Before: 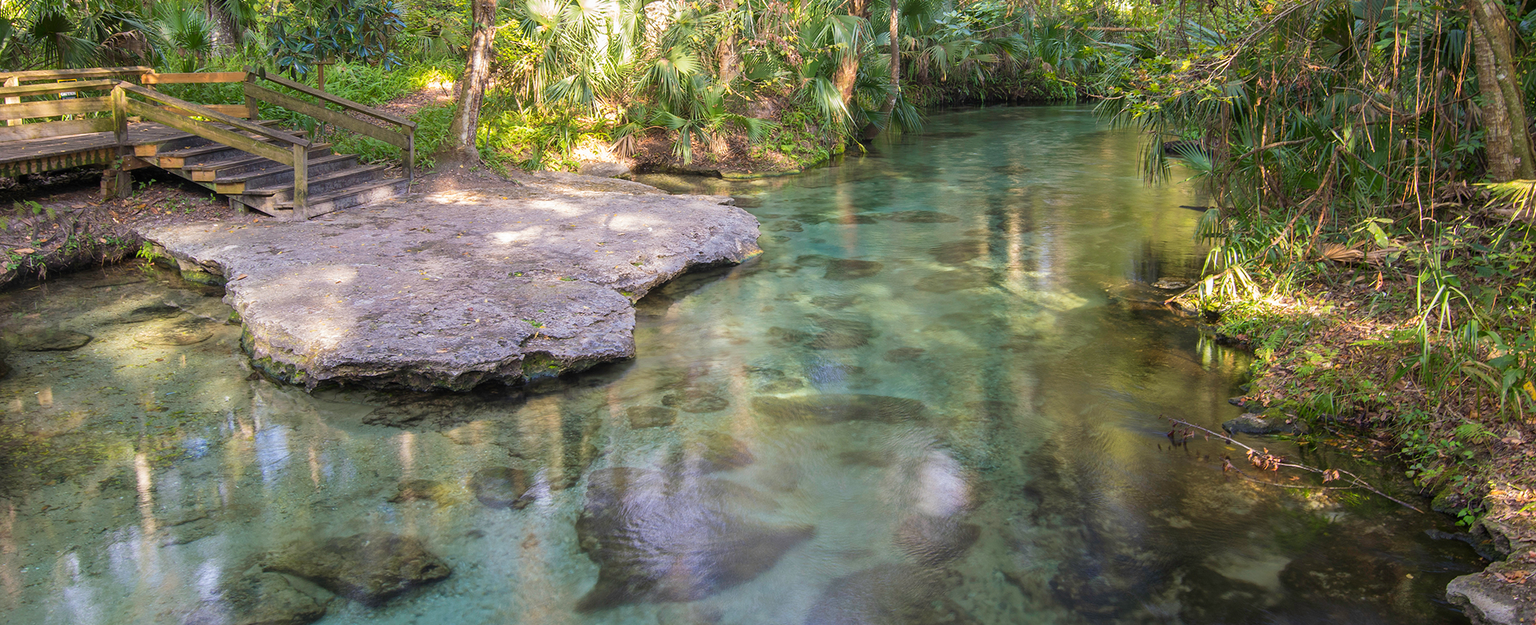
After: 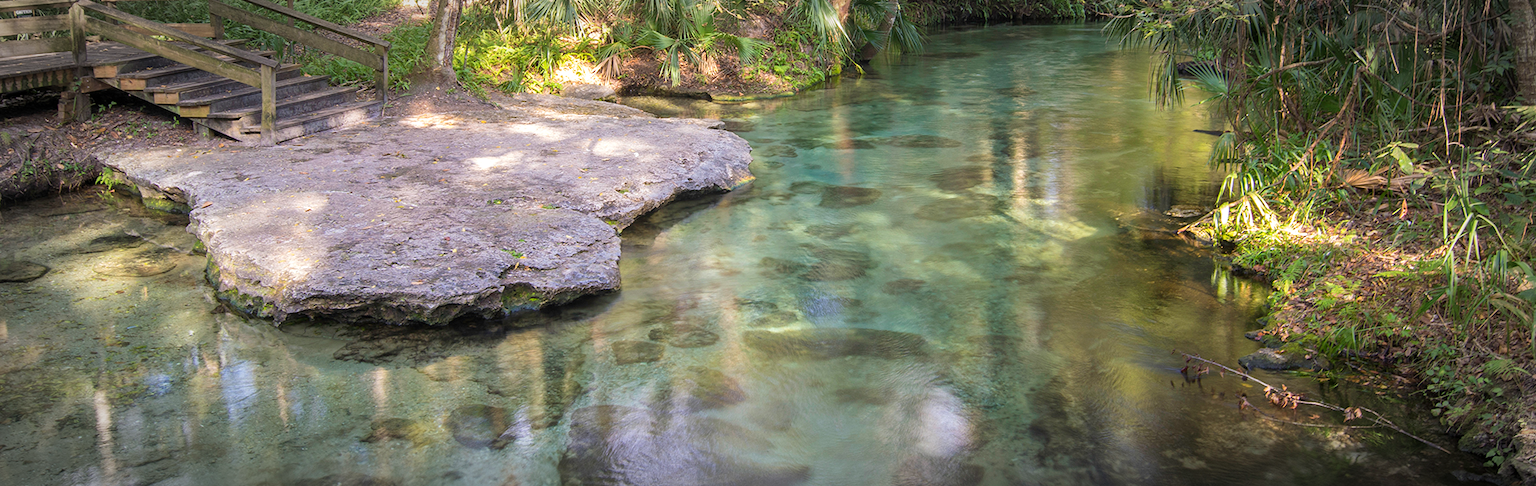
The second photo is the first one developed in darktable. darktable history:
crop and rotate: left 2.991%, top 13.302%, right 1.981%, bottom 12.636%
exposure: black level correction 0.001, exposure 0.14 EV, compensate highlight preservation false
vignetting: automatic ratio true
